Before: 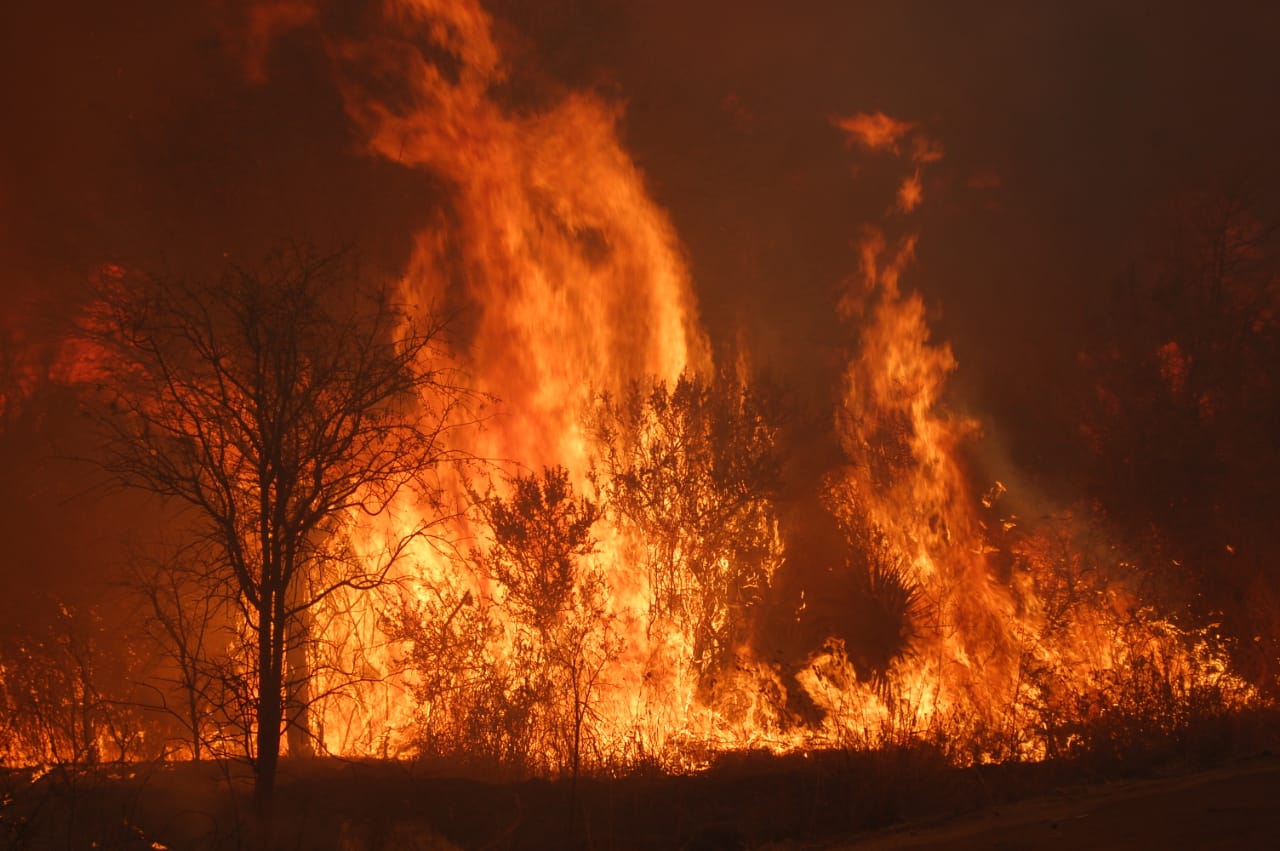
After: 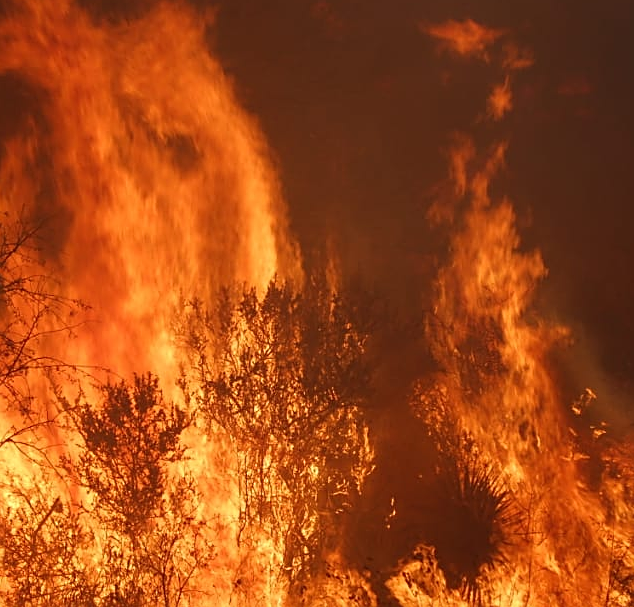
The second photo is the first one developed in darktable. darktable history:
crop: left 32.075%, top 10.976%, right 18.355%, bottom 17.596%
sharpen: on, module defaults
